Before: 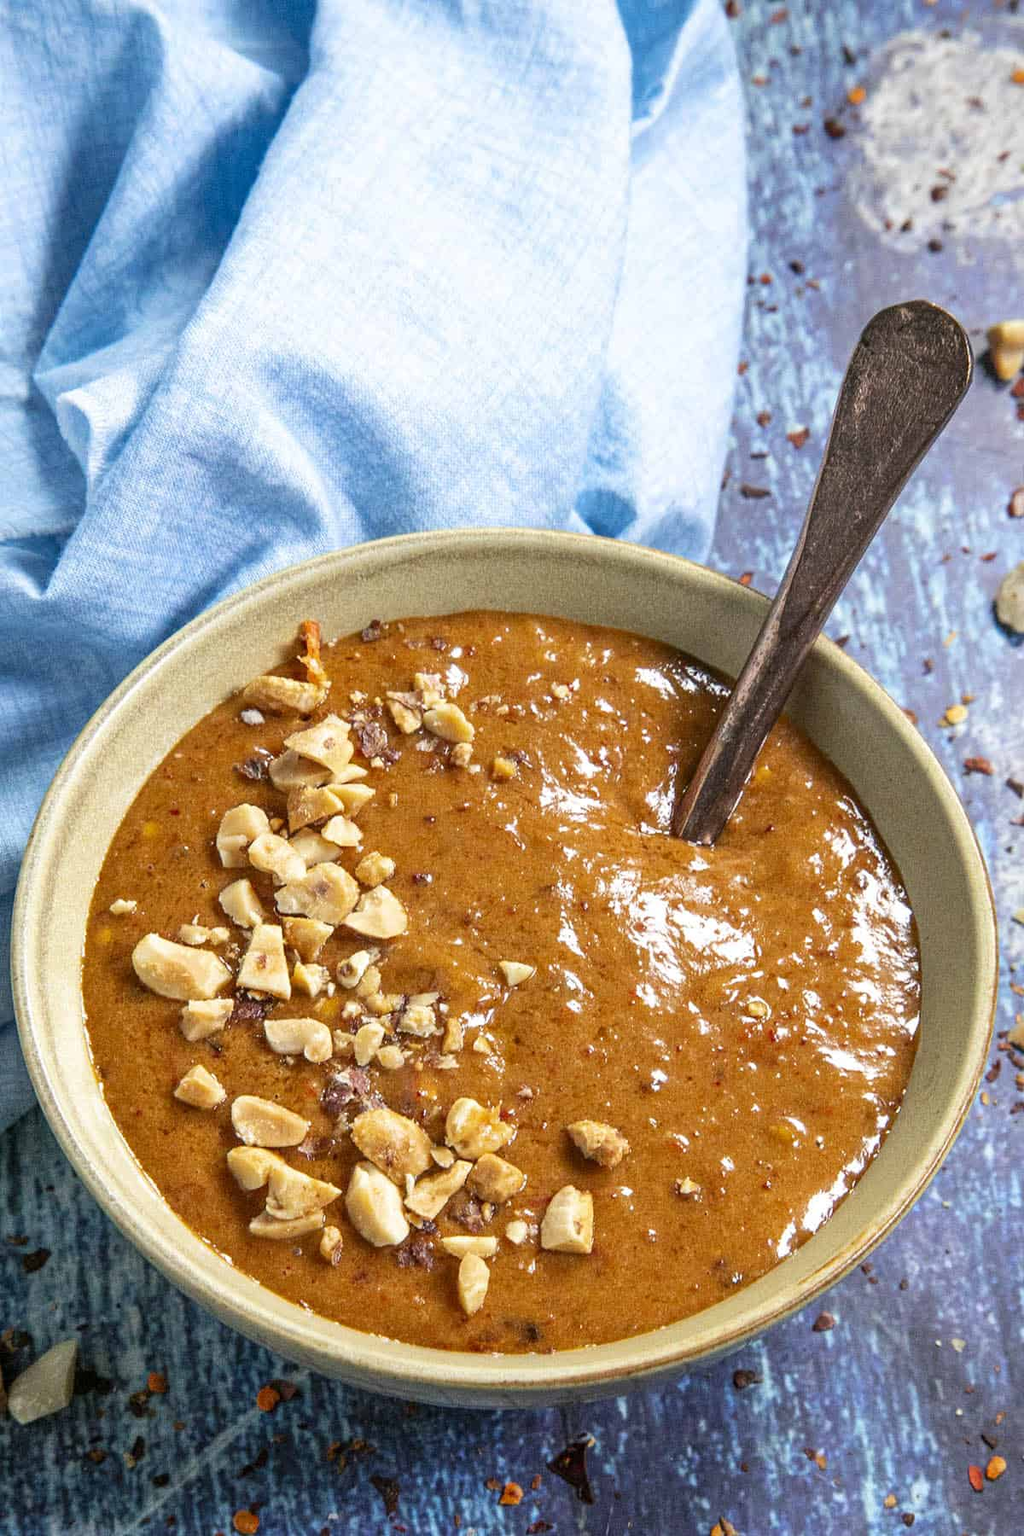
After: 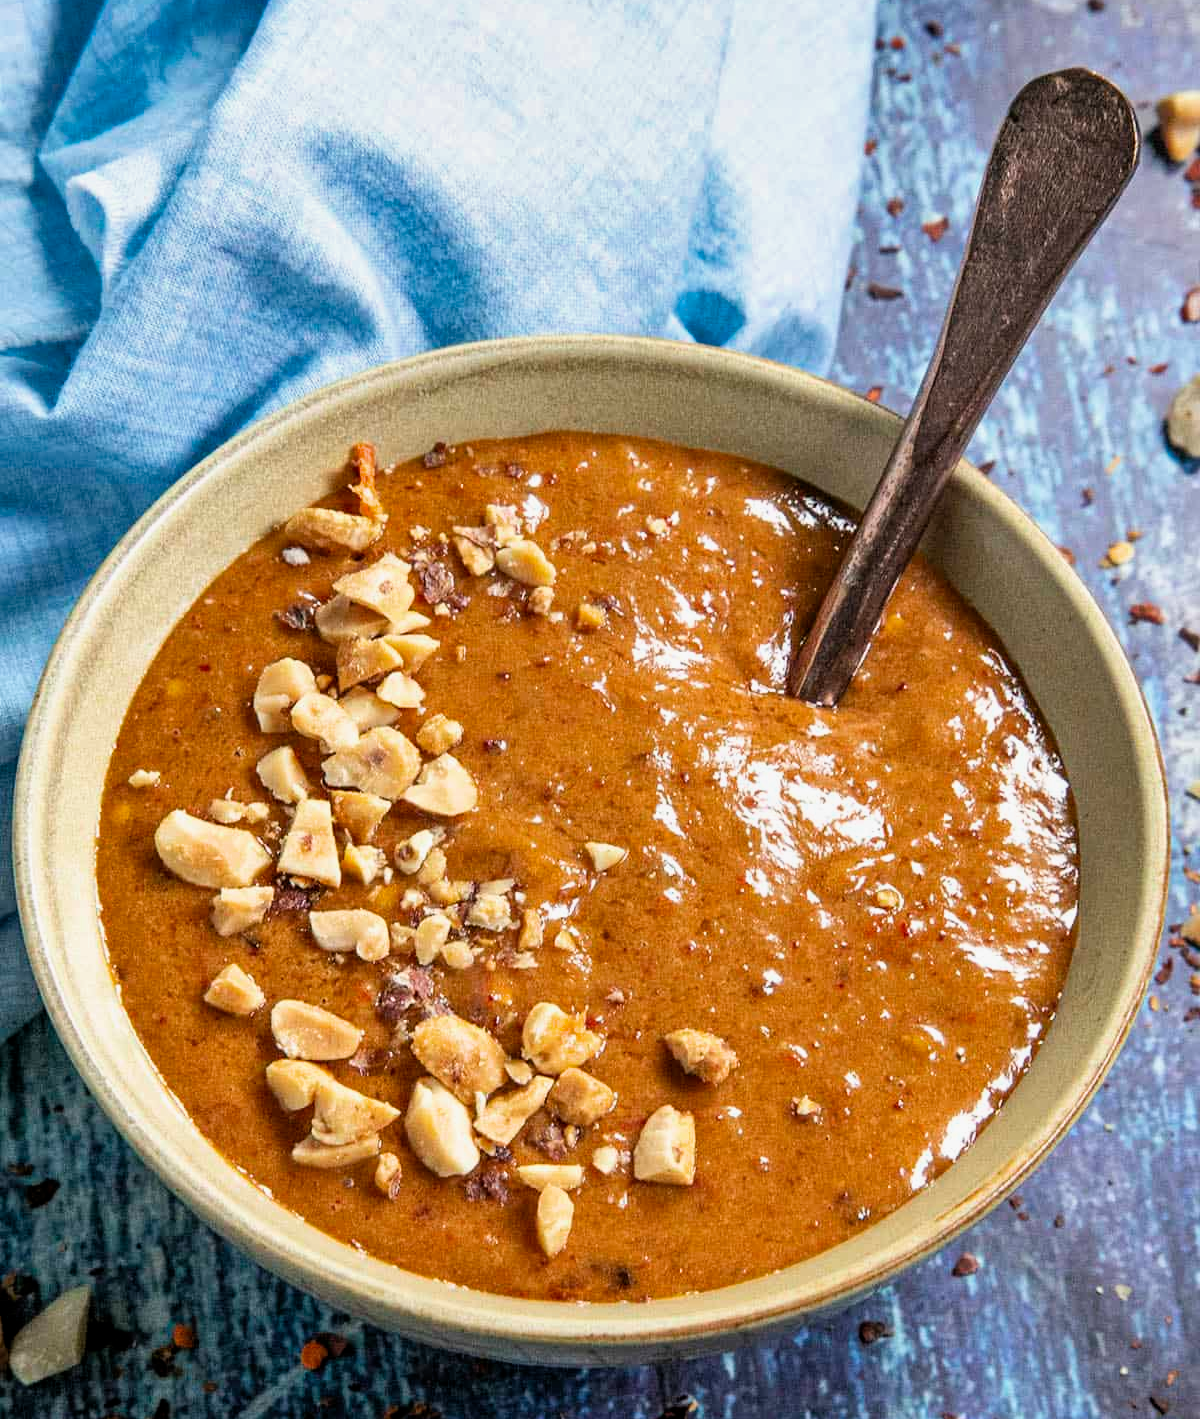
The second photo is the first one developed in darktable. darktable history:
shadows and highlights: shadows 5.67, soften with gaussian
filmic rgb: black relative exposure -12.87 EV, white relative exposure 2.81 EV, target black luminance 0%, hardness 8.62, latitude 69.51%, contrast 1.134, shadows ↔ highlights balance -0.564%
tone equalizer: edges refinement/feathering 500, mask exposure compensation -1.57 EV, preserve details no
crop and rotate: top 15.787%, bottom 5.337%
